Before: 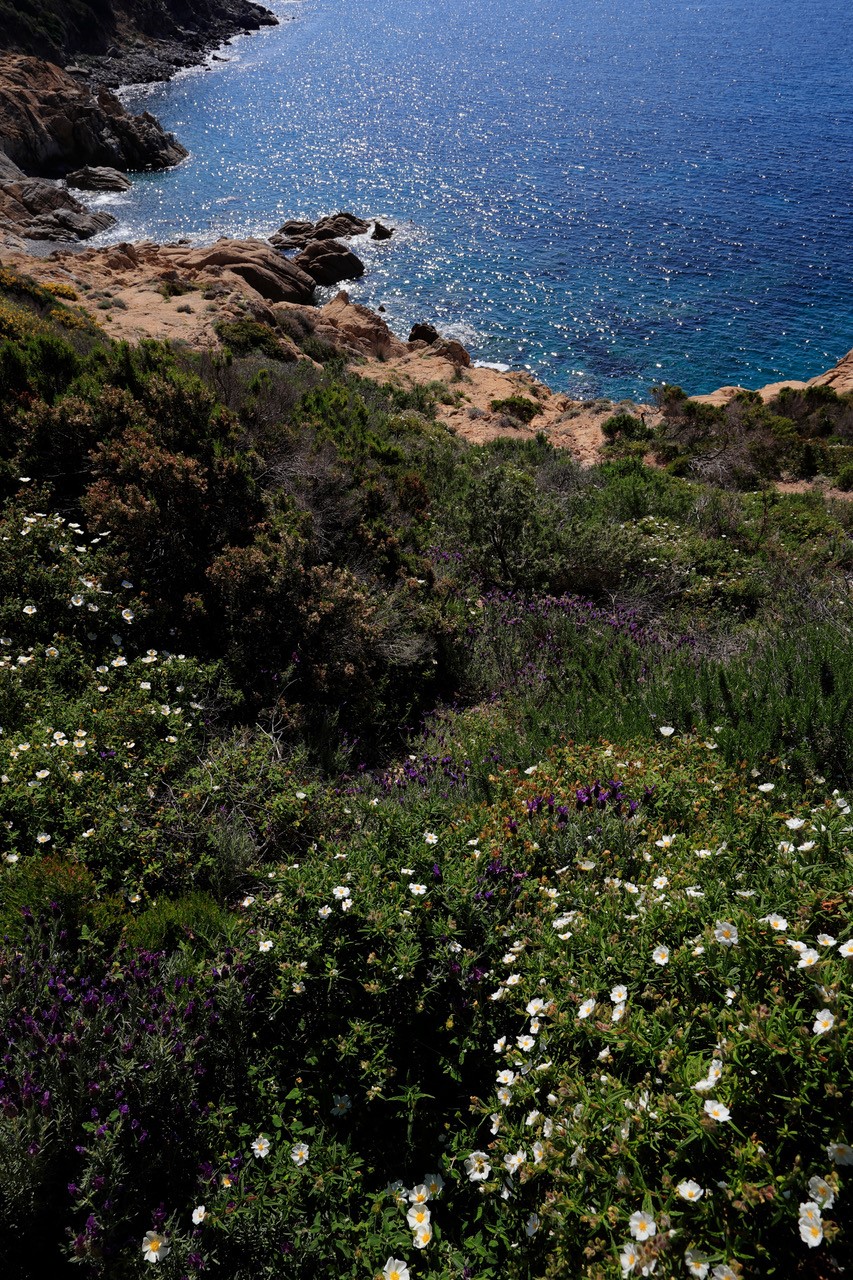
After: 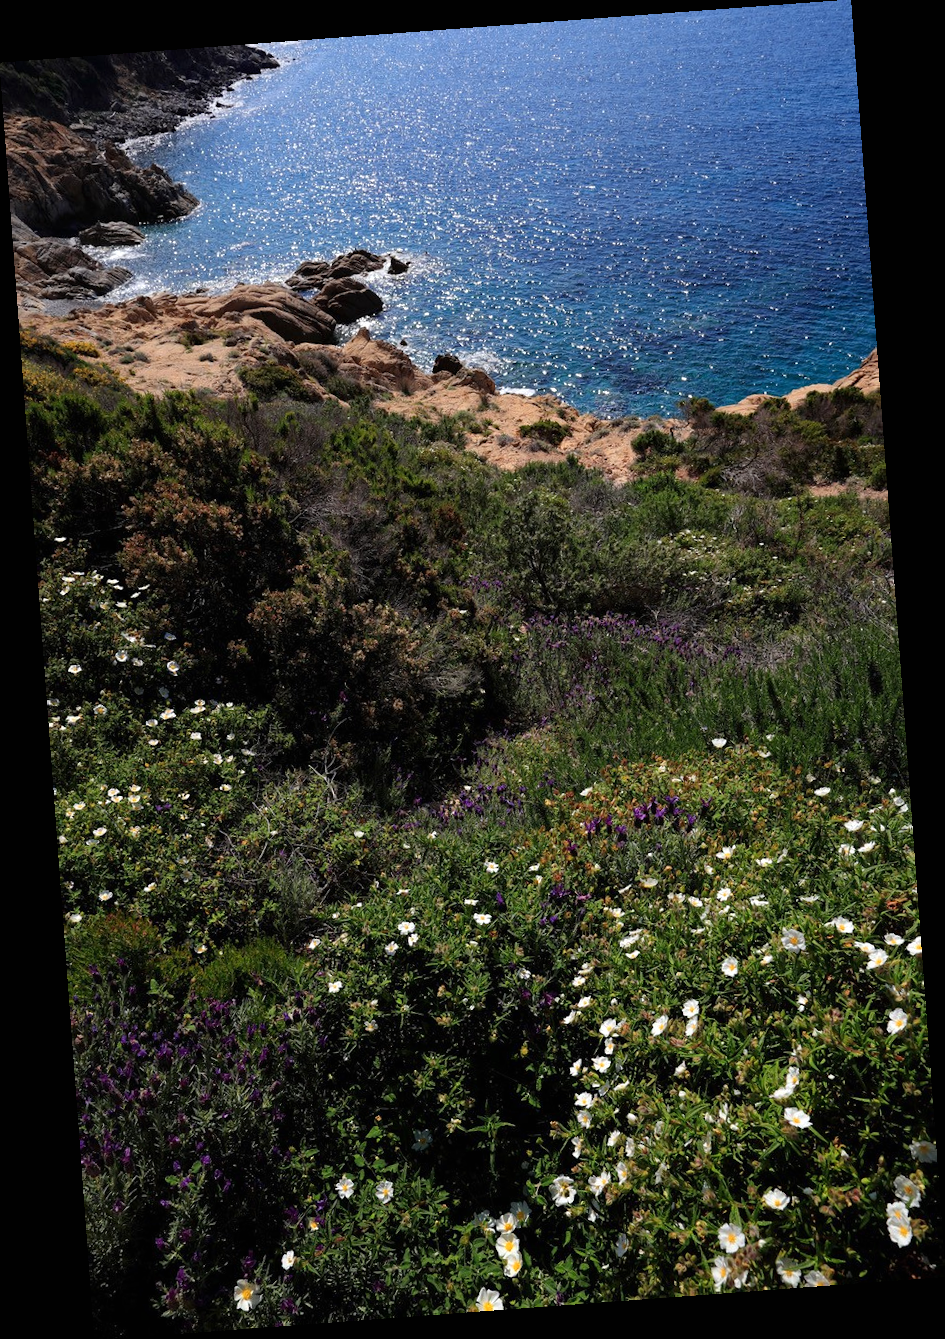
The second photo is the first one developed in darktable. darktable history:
exposure: black level correction 0, exposure 0.3 EV, compensate highlight preservation false
rotate and perspective: rotation -4.25°, automatic cropping off
